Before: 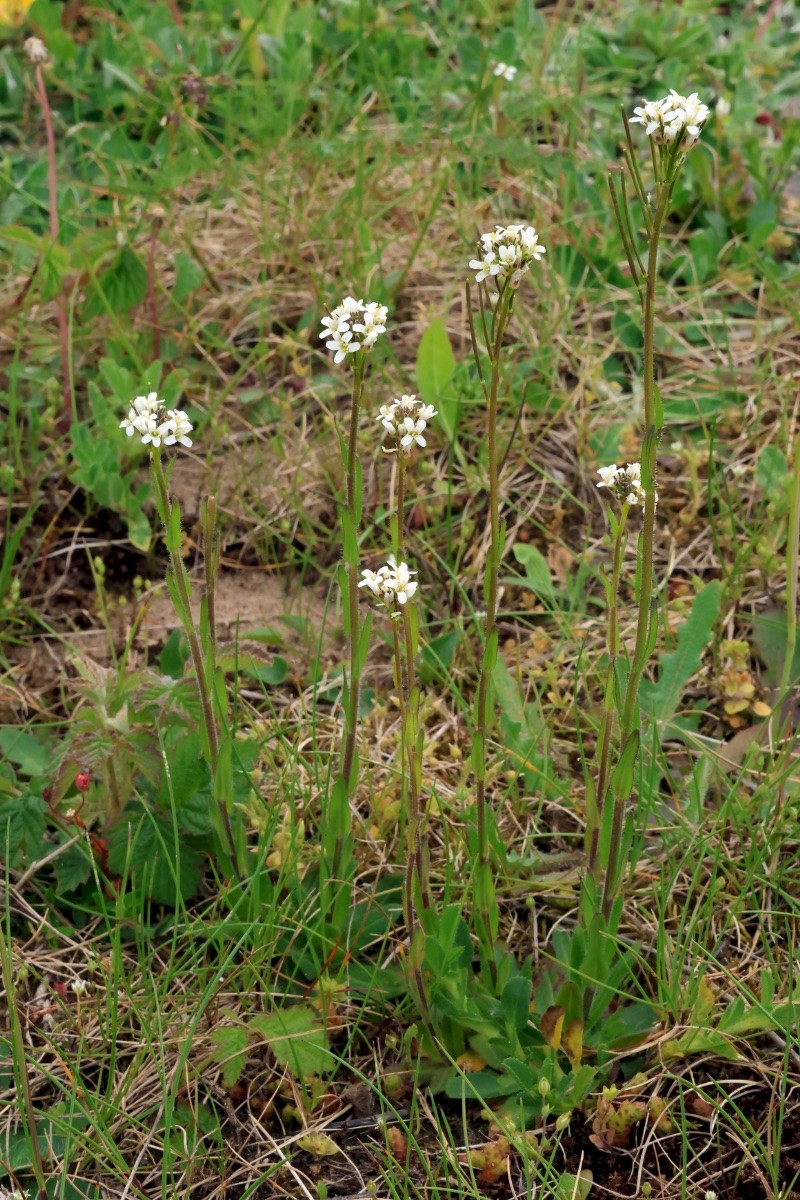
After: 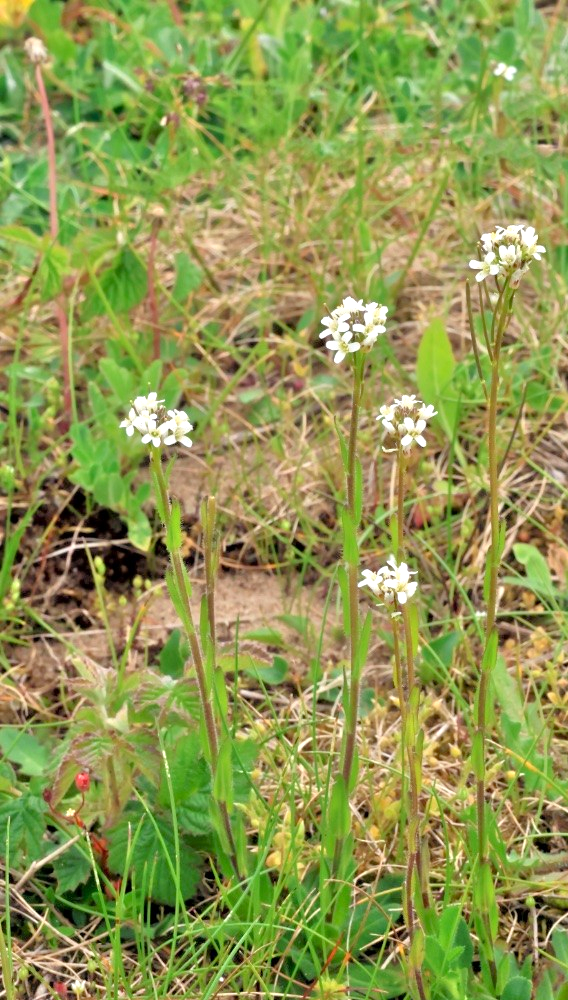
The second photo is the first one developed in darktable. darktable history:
exposure: exposure 0.29 EV, compensate highlight preservation false
tone equalizer: -7 EV 0.15 EV, -6 EV 0.6 EV, -5 EV 1.15 EV, -4 EV 1.33 EV, -3 EV 1.15 EV, -2 EV 0.6 EV, -1 EV 0.15 EV, mask exposure compensation -0.5 EV
crop: right 28.885%, bottom 16.626%
